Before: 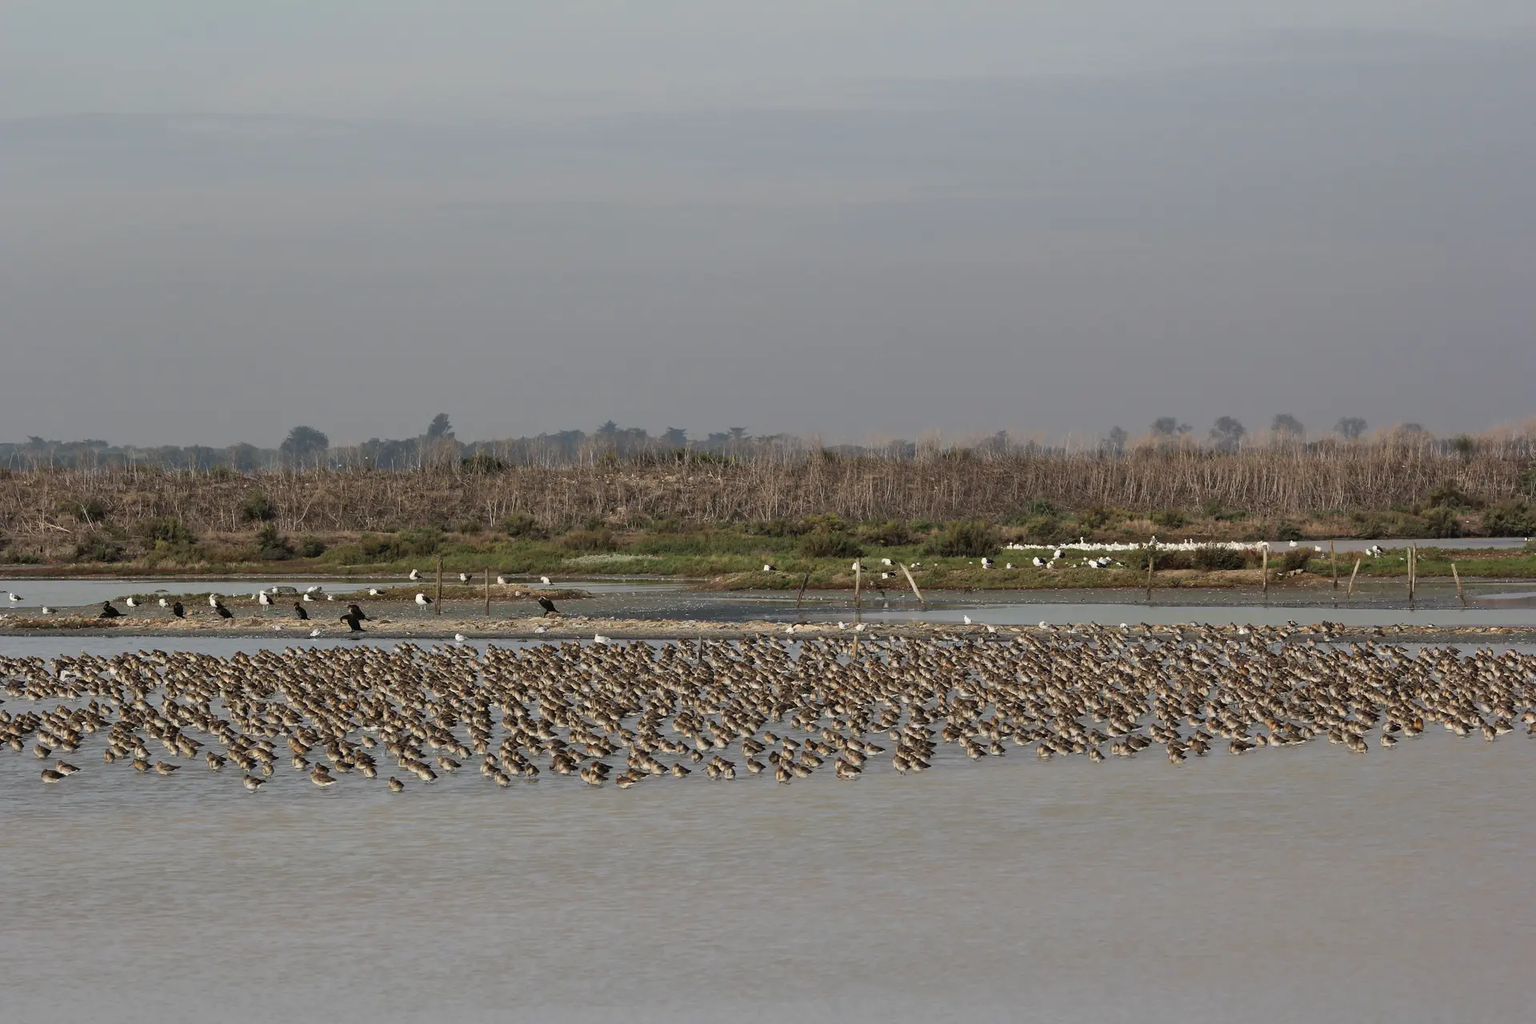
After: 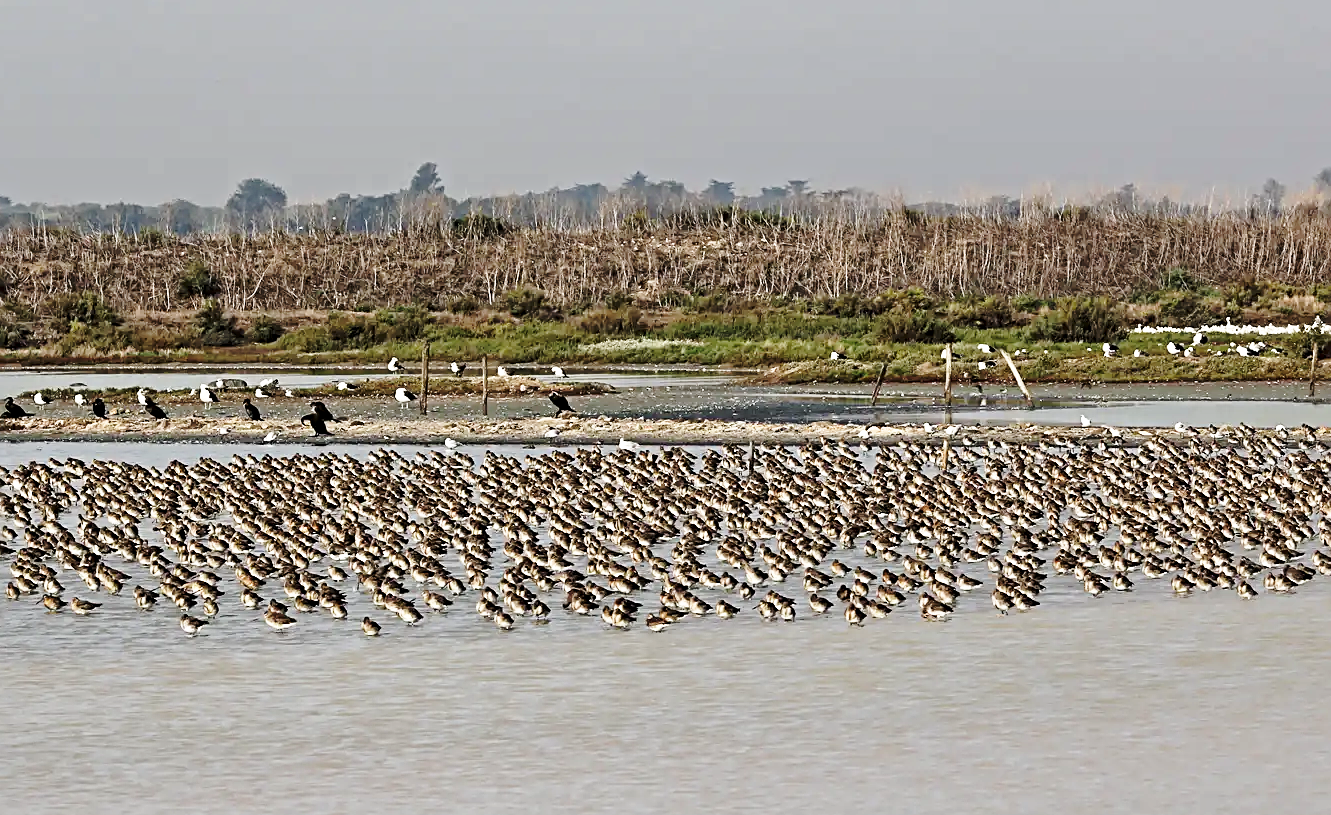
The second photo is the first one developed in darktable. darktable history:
contrast equalizer: y [[0.5, 0.501, 0.525, 0.597, 0.58, 0.514], [0.5 ×6], [0.5 ×6], [0 ×6], [0 ×6]]
base curve: curves: ch0 [(0, 0) (0.036, 0.037) (0.121, 0.228) (0.46, 0.76) (0.859, 0.983) (1, 1)], preserve colors none
sharpen: on, module defaults
crop: left 6.488%, top 27.668%, right 24.183%, bottom 8.656%
